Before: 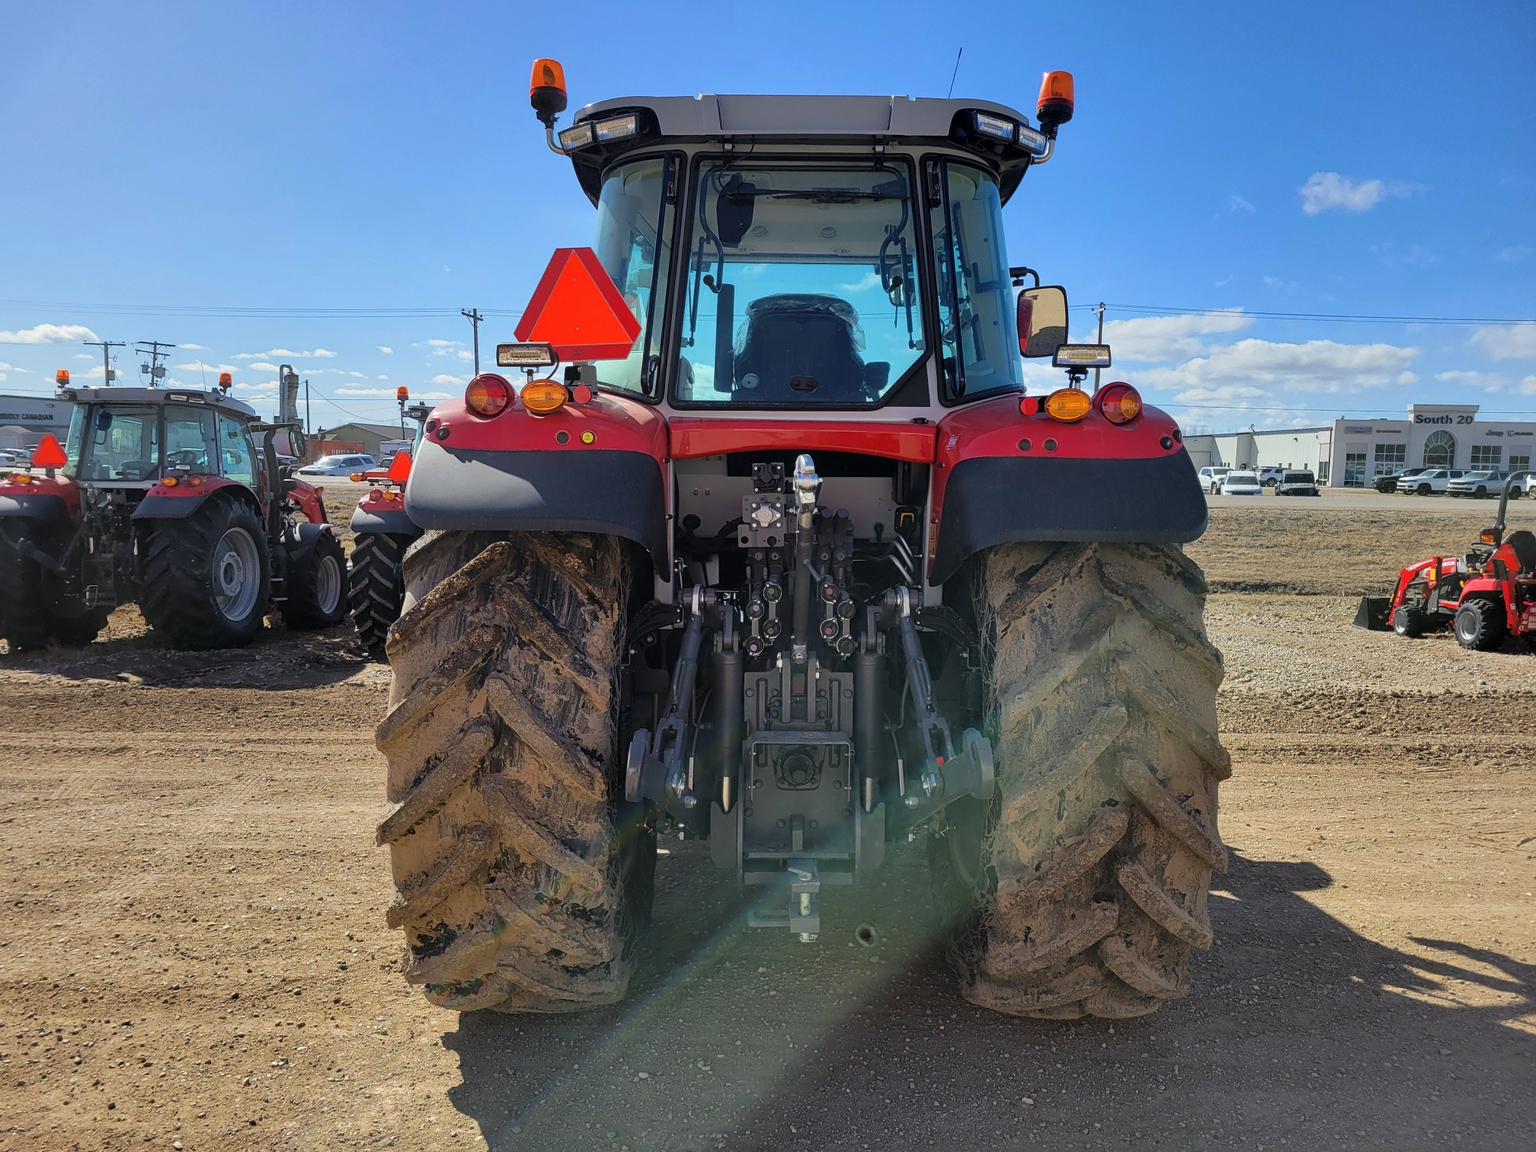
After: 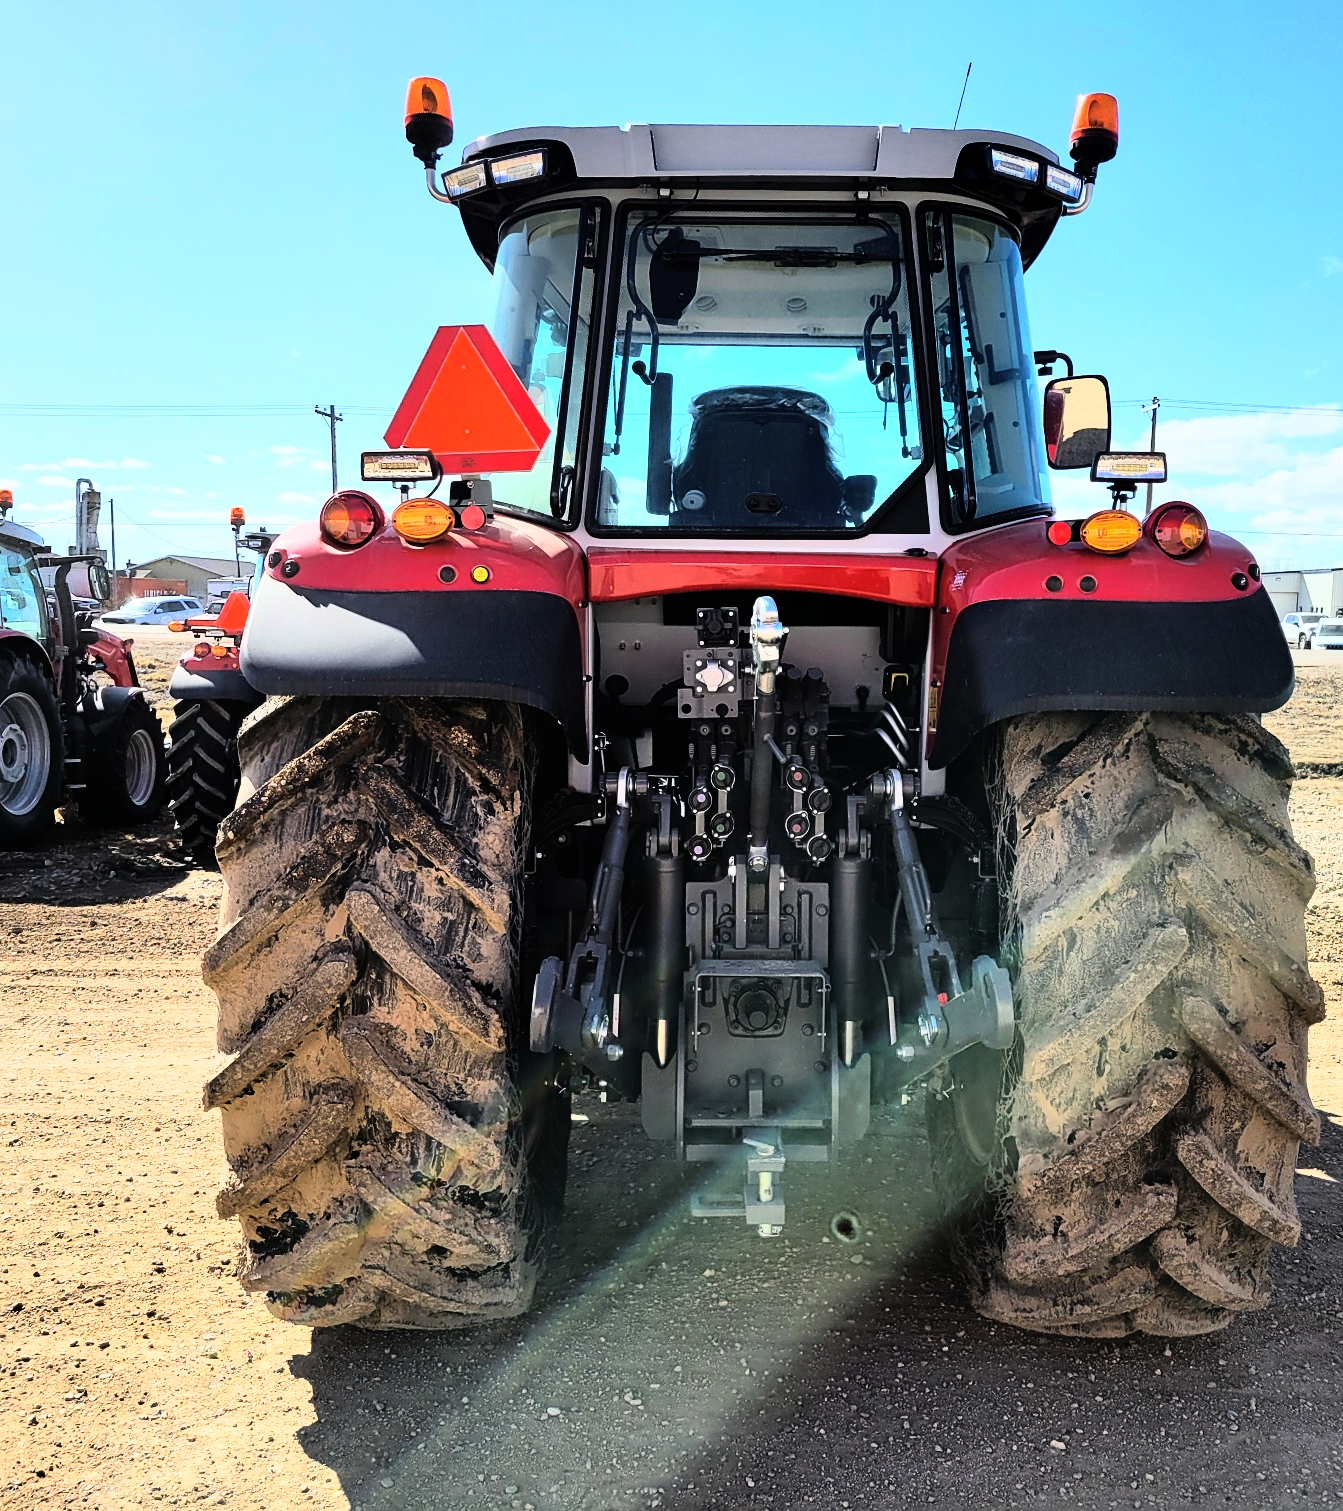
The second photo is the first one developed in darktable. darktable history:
crop and rotate: left 14.436%, right 18.898%
color balance: mode lift, gamma, gain (sRGB)
rgb curve: curves: ch0 [(0, 0) (0.21, 0.15) (0.24, 0.21) (0.5, 0.75) (0.75, 0.96) (0.89, 0.99) (1, 1)]; ch1 [(0, 0.02) (0.21, 0.13) (0.25, 0.2) (0.5, 0.67) (0.75, 0.9) (0.89, 0.97) (1, 1)]; ch2 [(0, 0.02) (0.21, 0.13) (0.25, 0.2) (0.5, 0.67) (0.75, 0.9) (0.89, 0.97) (1, 1)], compensate middle gray true
white balance: red 1, blue 1
